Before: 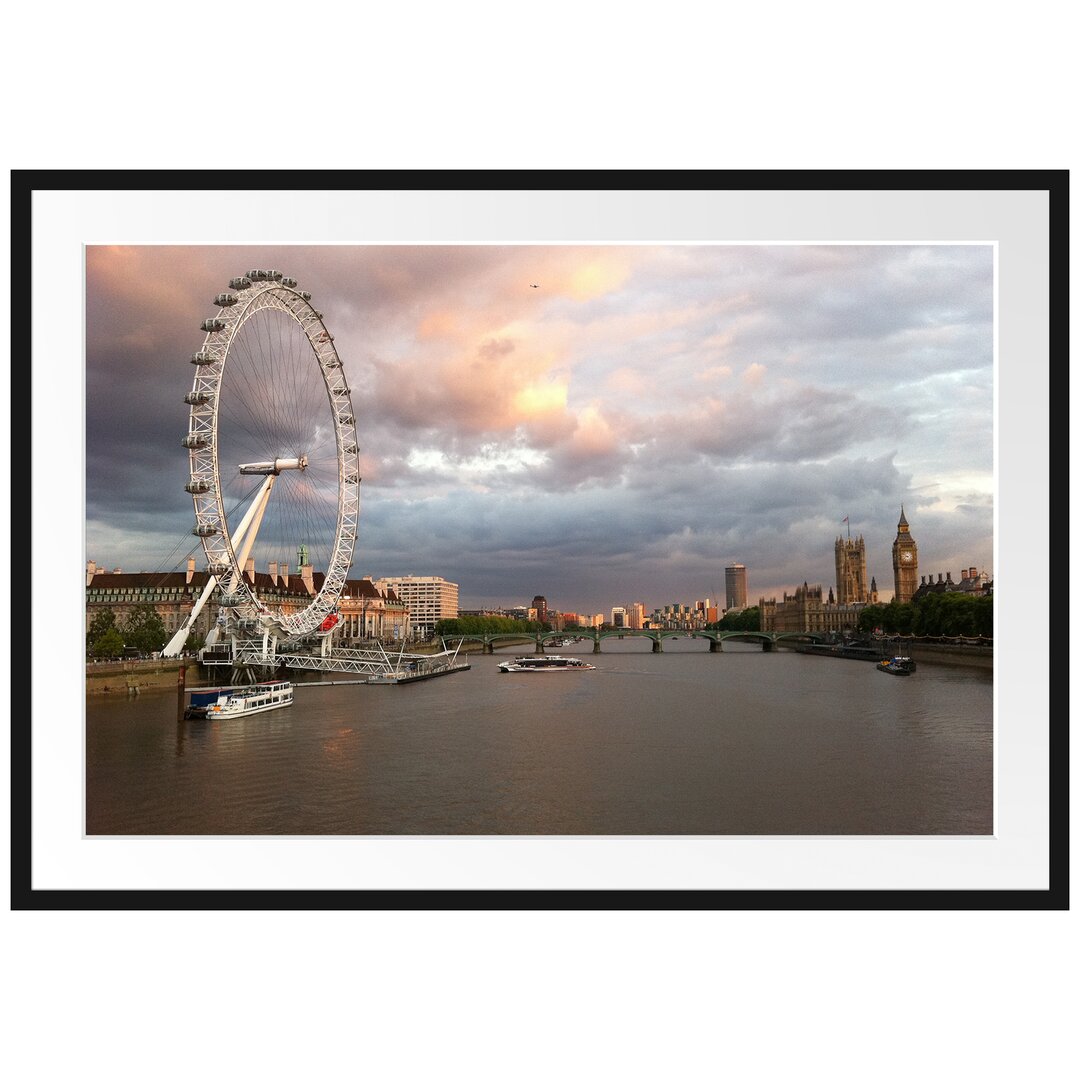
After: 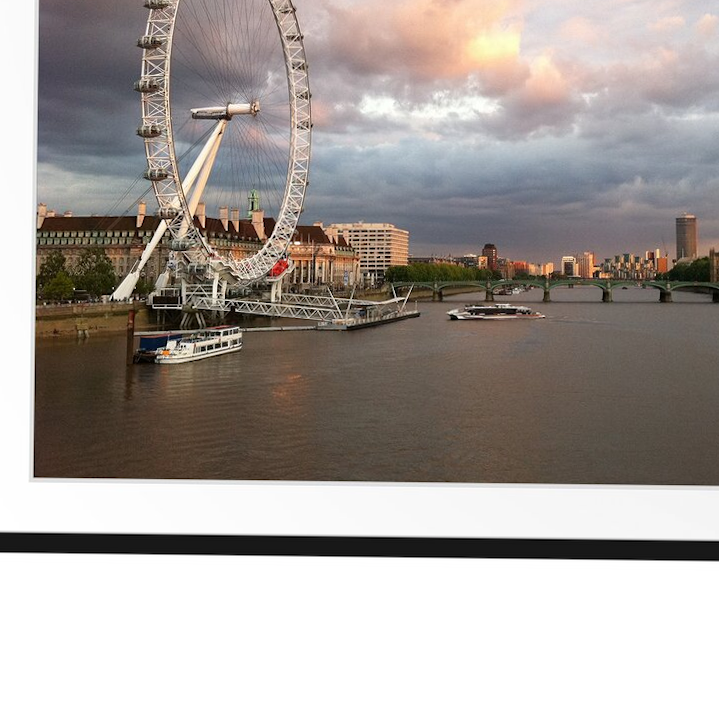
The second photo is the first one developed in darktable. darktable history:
crop and rotate: angle -0.683°, left 4.039%, top 32.404%, right 28.589%
